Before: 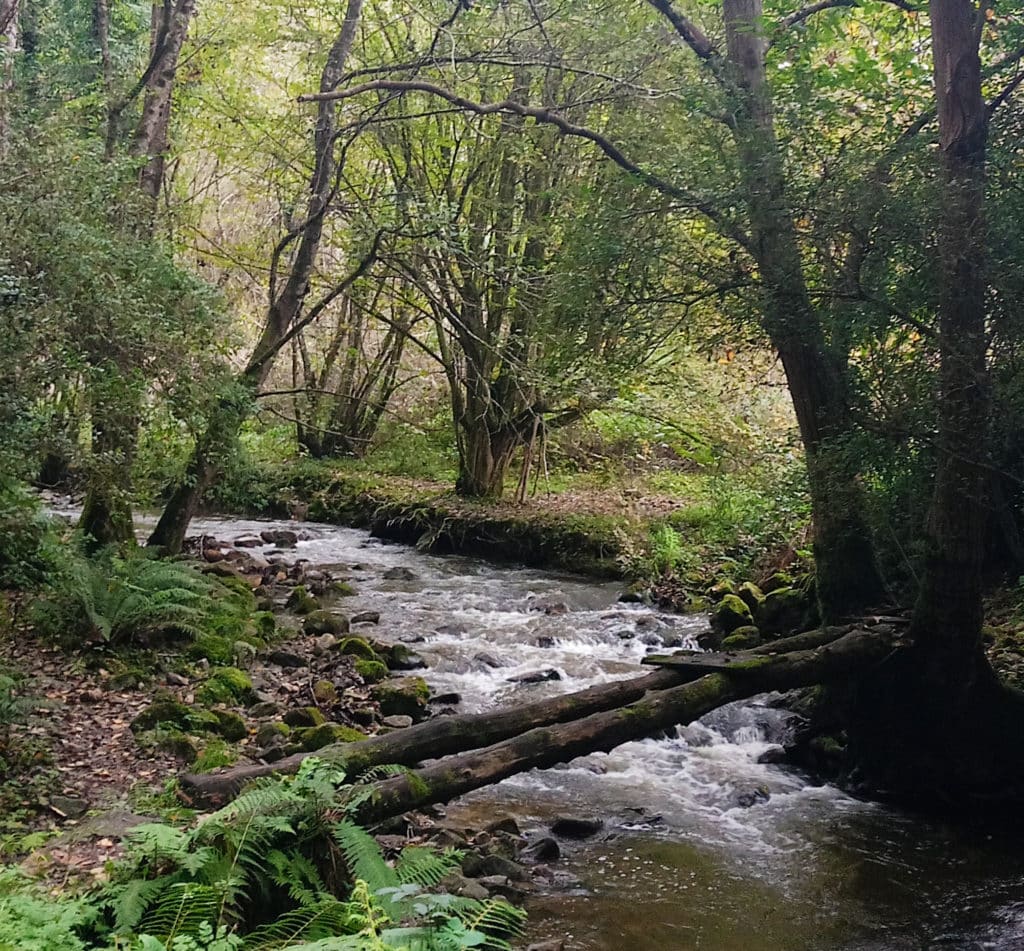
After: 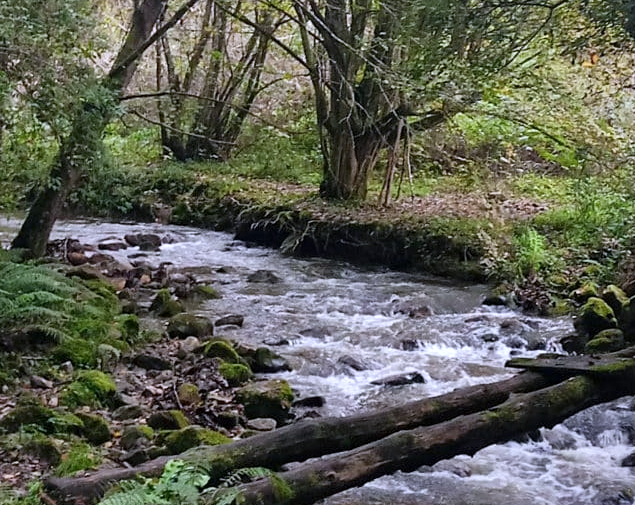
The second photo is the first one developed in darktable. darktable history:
local contrast: mode bilateral grid, contrast 28, coarseness 16, detail 115%, midtone range 0.2
white balance: red 0.967, blue 1.119, emerald 0.756
crop: left 13.312%, top 31.28%, right 24.627%, bottom 15.582%
